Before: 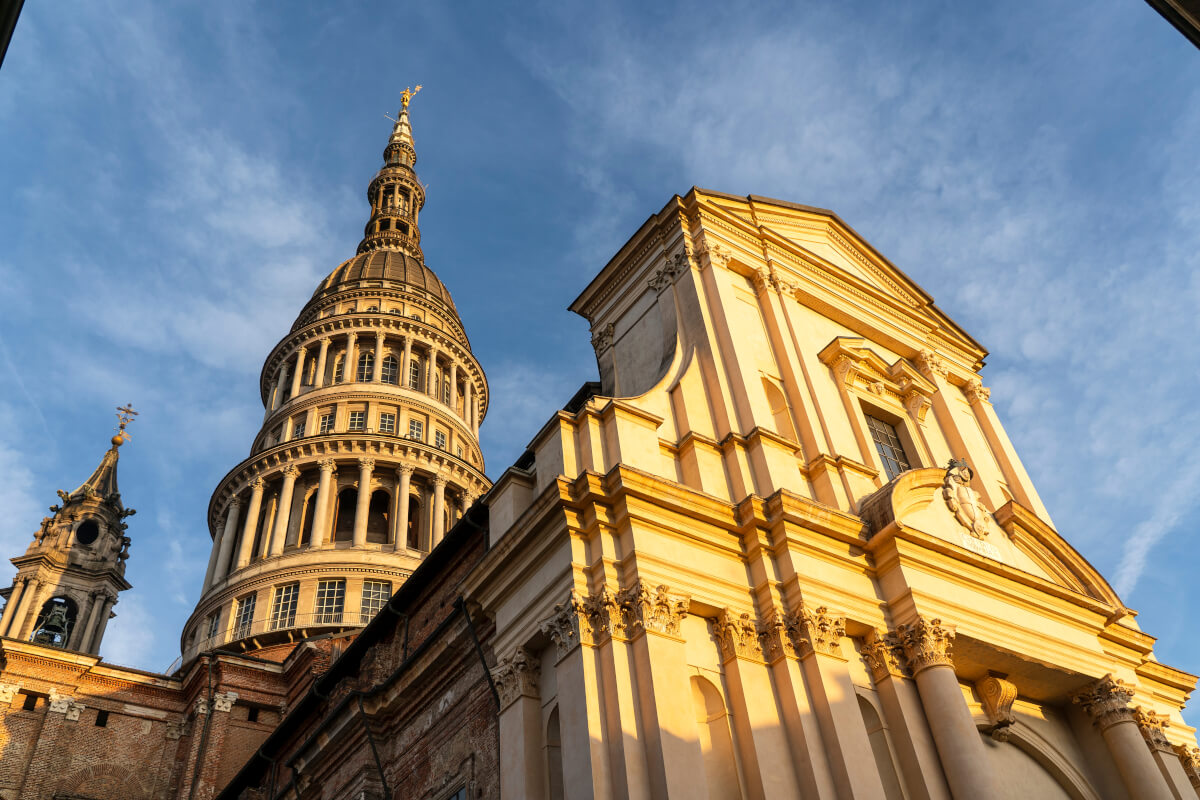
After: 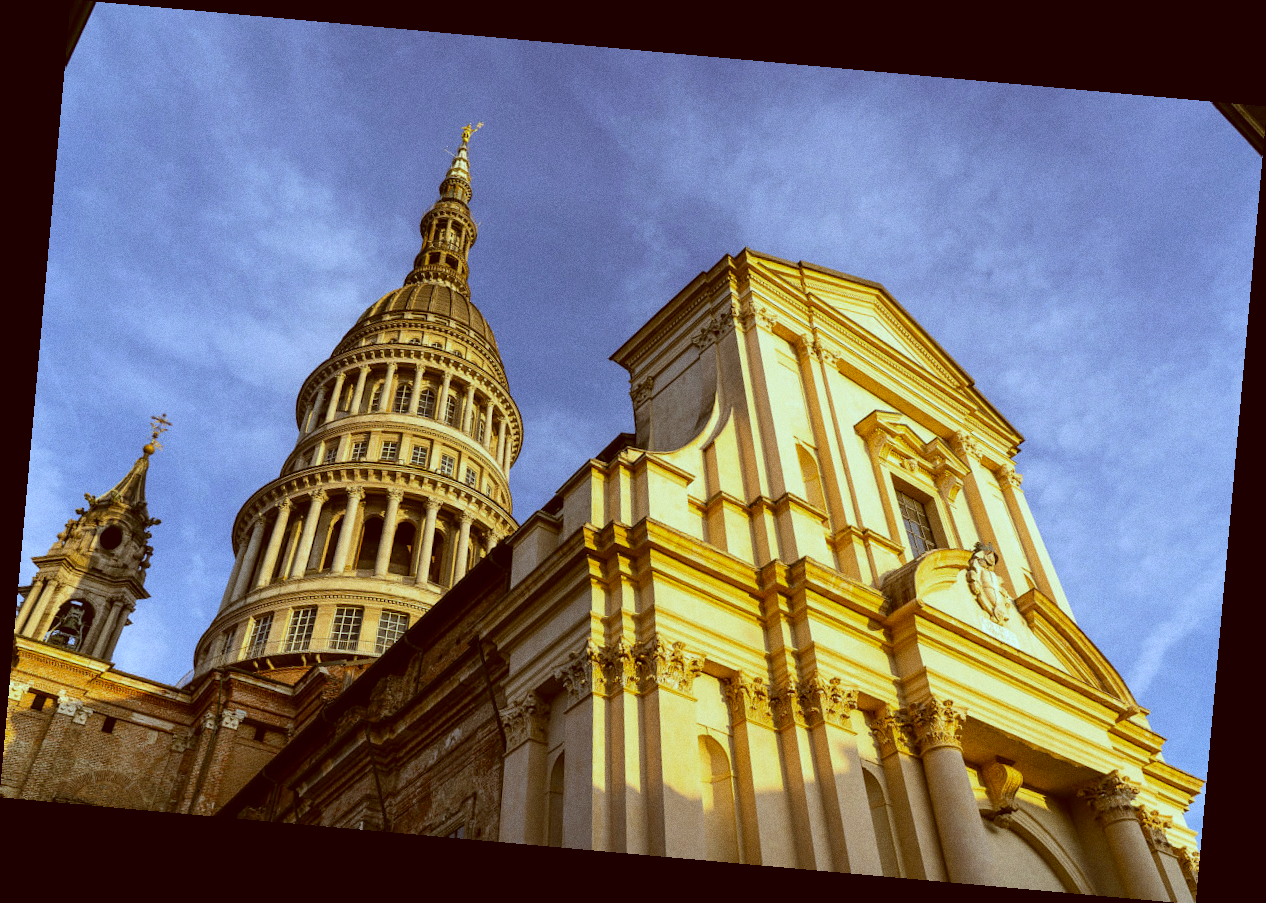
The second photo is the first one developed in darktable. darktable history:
rotate and perspective: rotation 5.12°, automatic cropping off
color correction: highlights a* -5.3, highlights b* 9.8, shadows a* 9.8, shadows b* 24.26
grain: coarseness 0.09 ISO
white balance: red 0.871, blue 1.249
